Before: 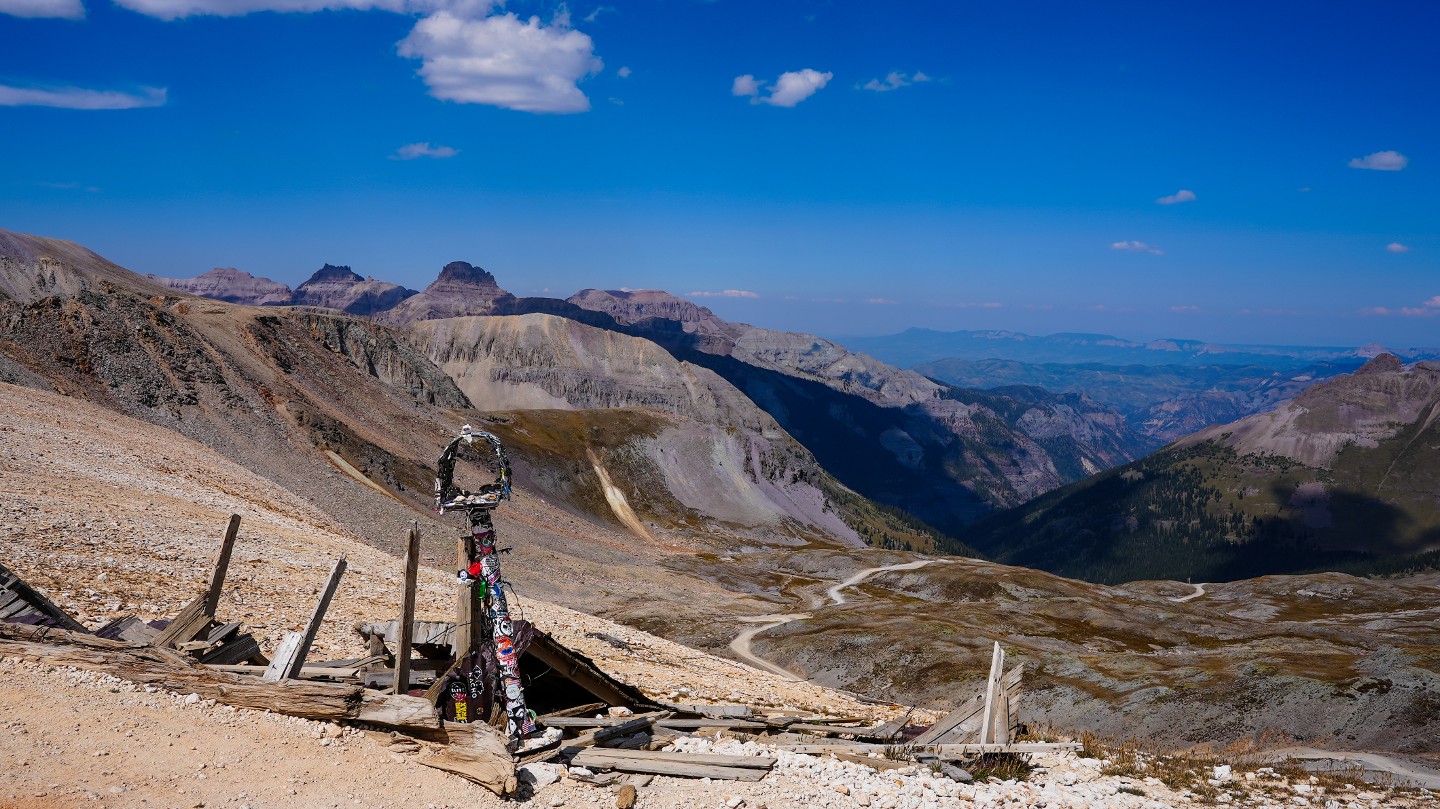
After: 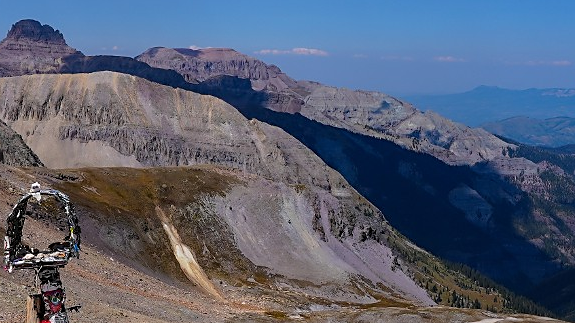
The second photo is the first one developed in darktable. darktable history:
crop: left 30%, top 30%, right 30%, bottom 30%
sharpen: radius 1.864, amount 0.398, threshold 1.271
